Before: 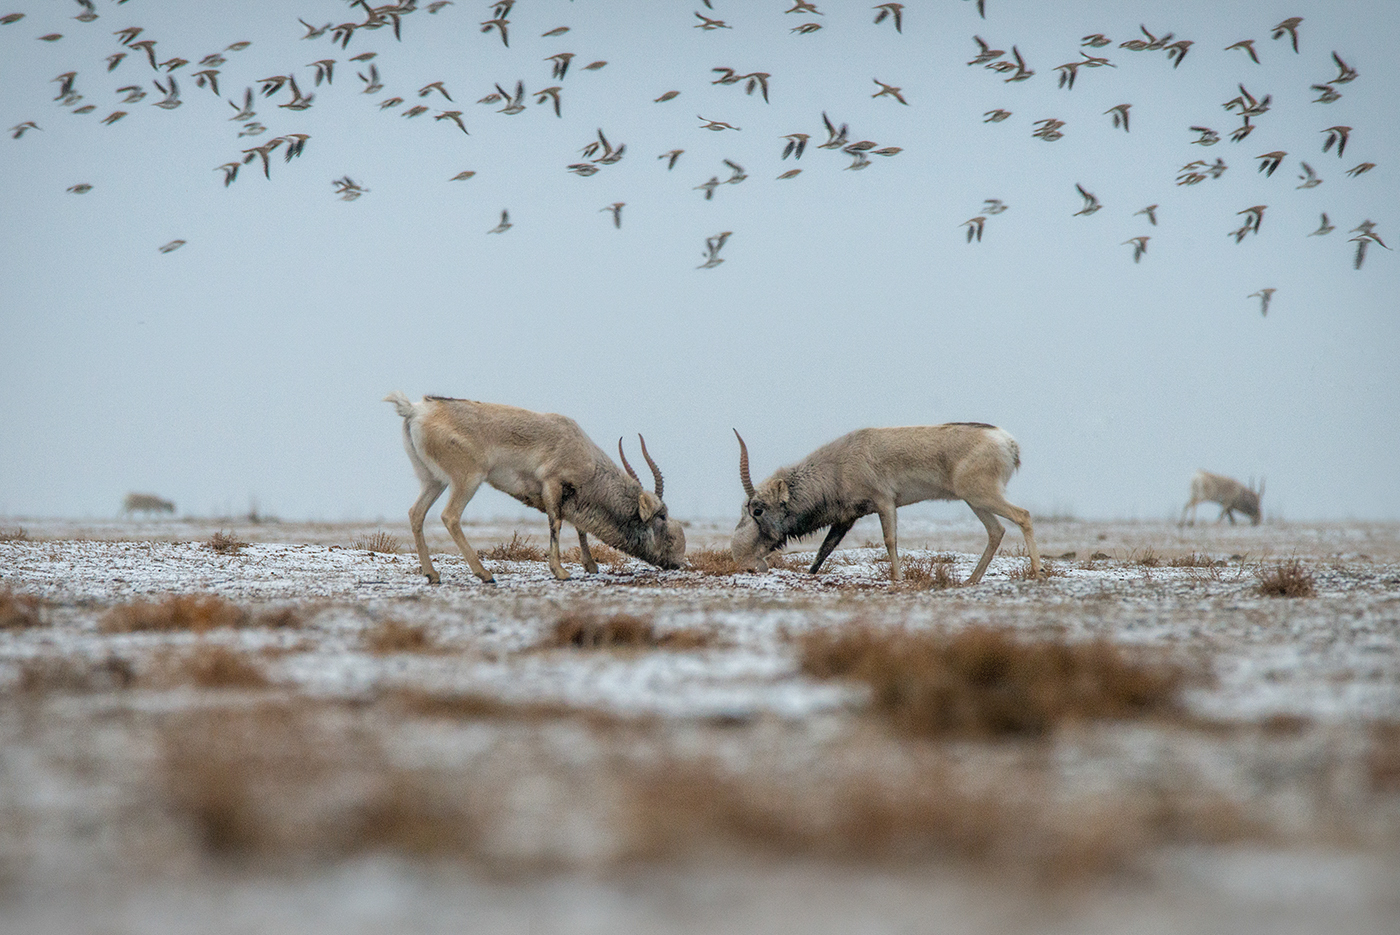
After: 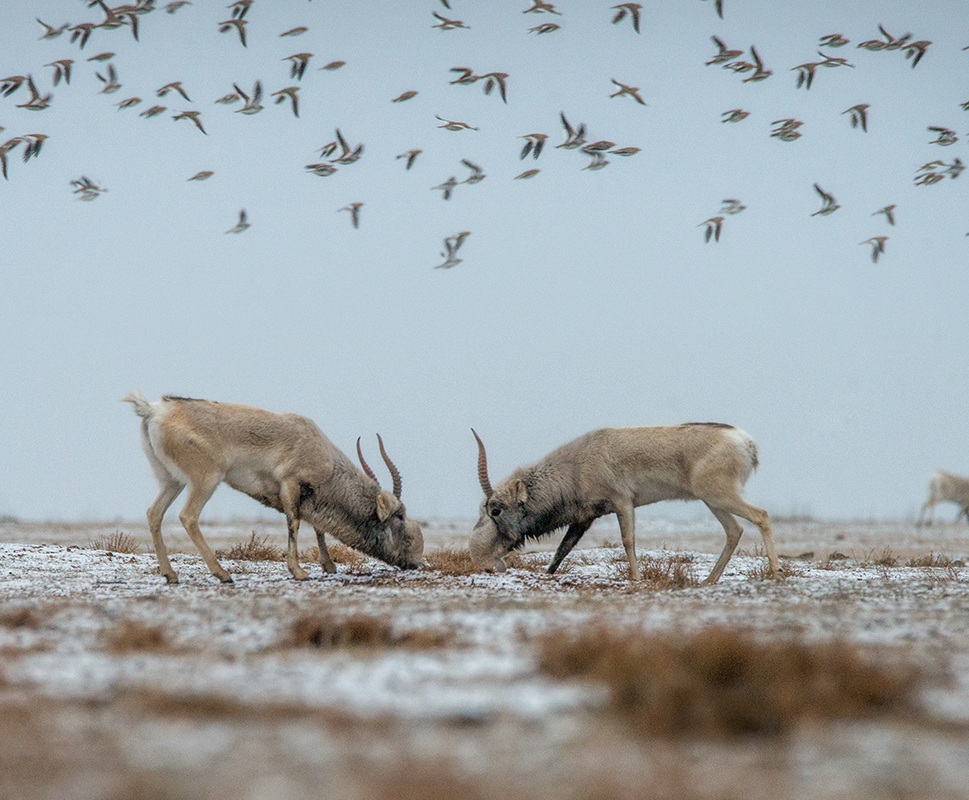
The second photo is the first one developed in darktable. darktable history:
crop: left 18.72%, right 12.052%, bottom 14.372%
